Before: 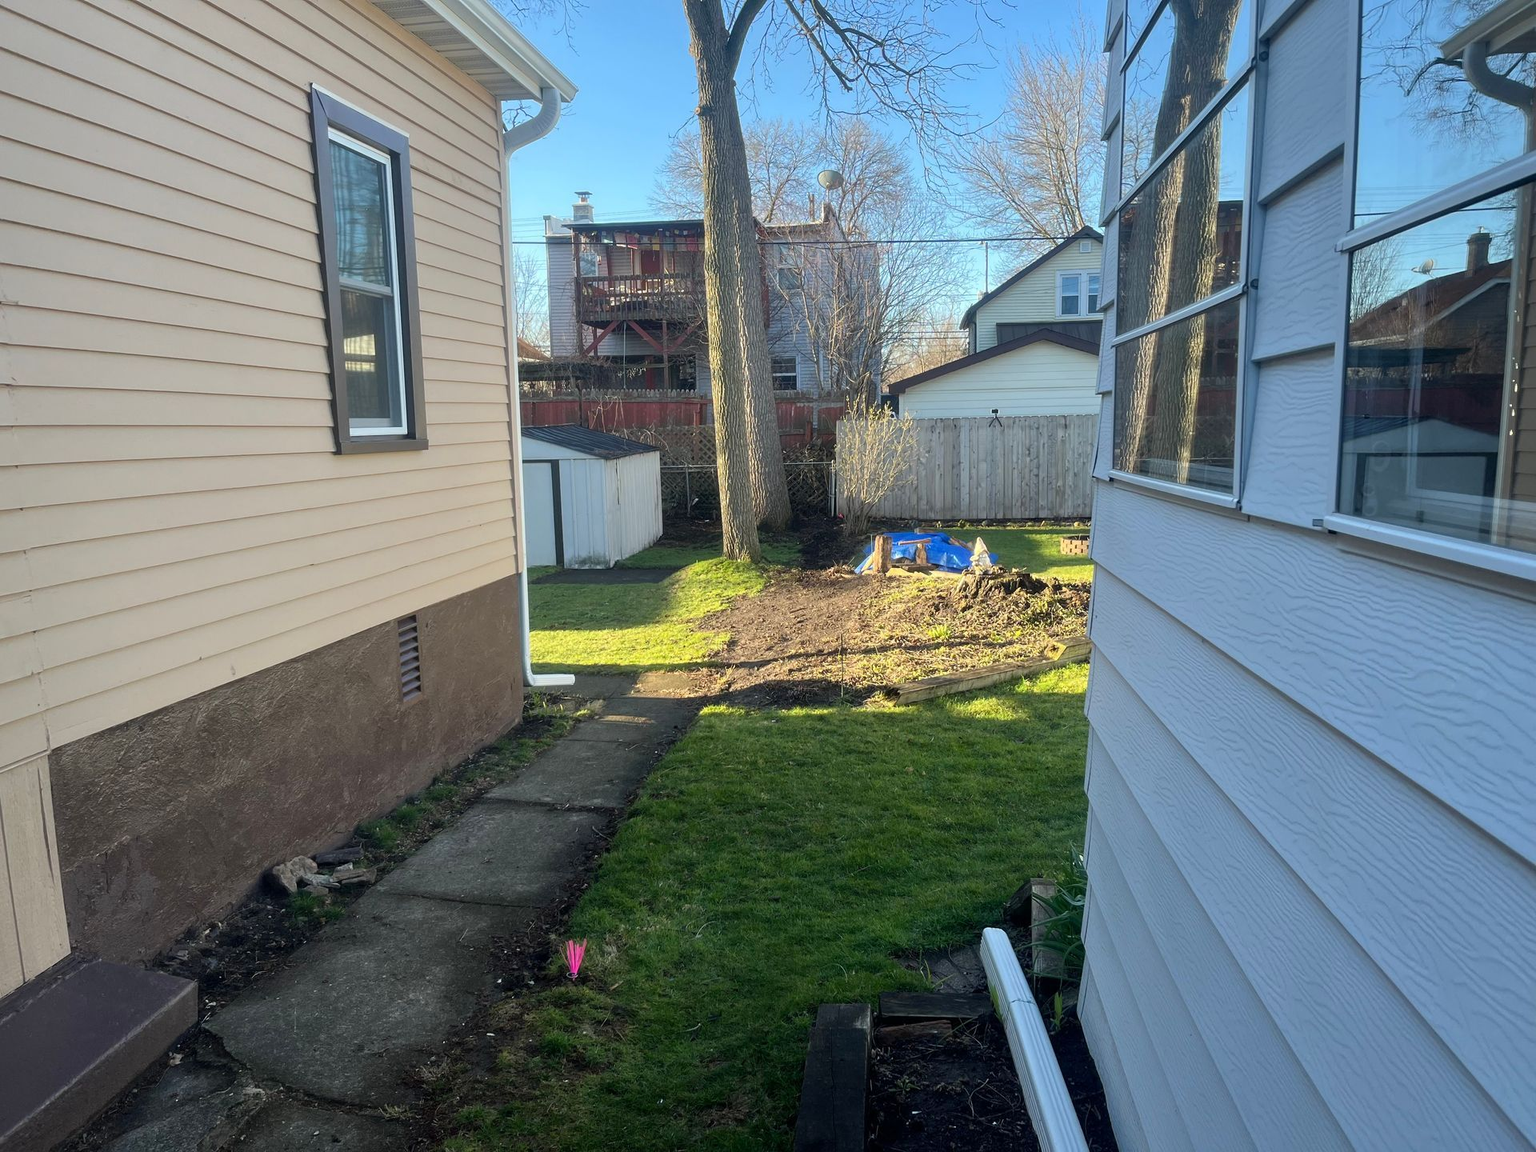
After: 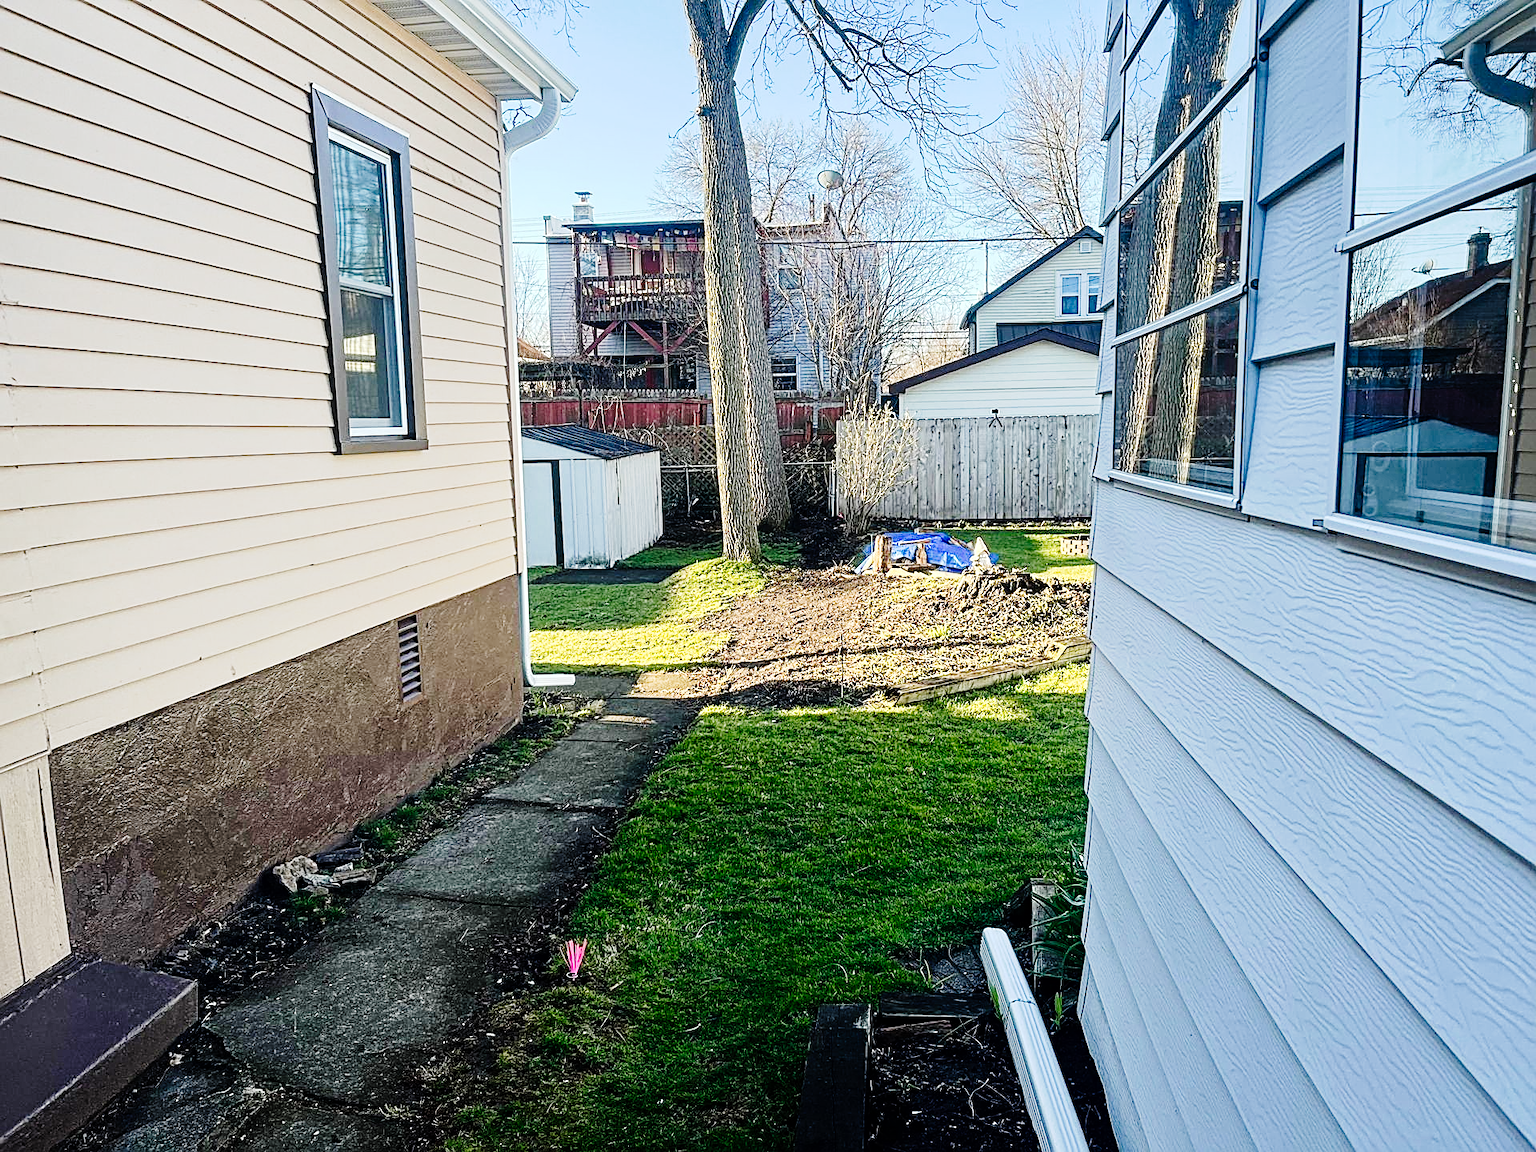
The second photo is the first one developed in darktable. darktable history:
contrast equalizer: y [[0.5, 0.5, 0.5, 0.539, 0.64, 0.611], [0.5 ×6], [0.5 ×6], [0 ×6], [0 ×6]]
sharpen: on, module defaults
tone curve: curves: ch0 [(0, 0) (0.003, 0.001) (0.011, 0.004) (0.025, 0.008) (0.044, 0.015) (0.069, 0.022) (0.1, 0.031) (0.136, 0.052) (0.177, 0.101) (0.224, 0.181) (0.277, 0.289) (0.335, 0.418) (0.399, 0.541) (0.468, 0.65) (0.543, 0.739) (0.623, 0.817) (0.709, 0.882) (0.801, 0.919) (0.898, 0.958) (1, 1)], preserve colors none
